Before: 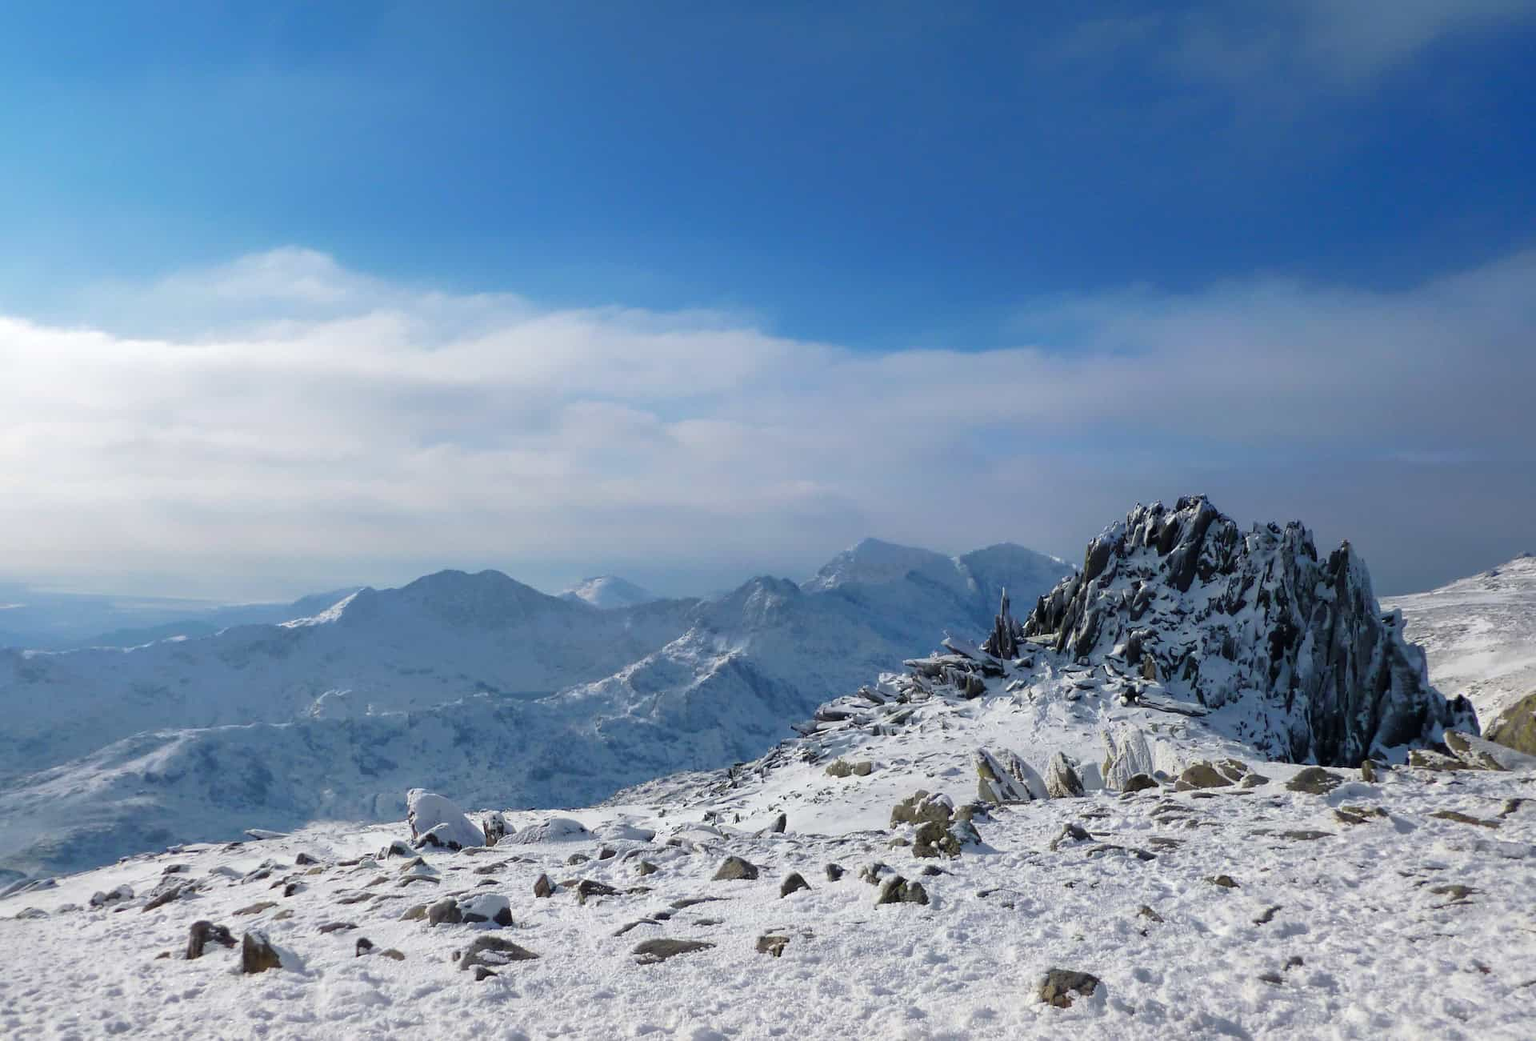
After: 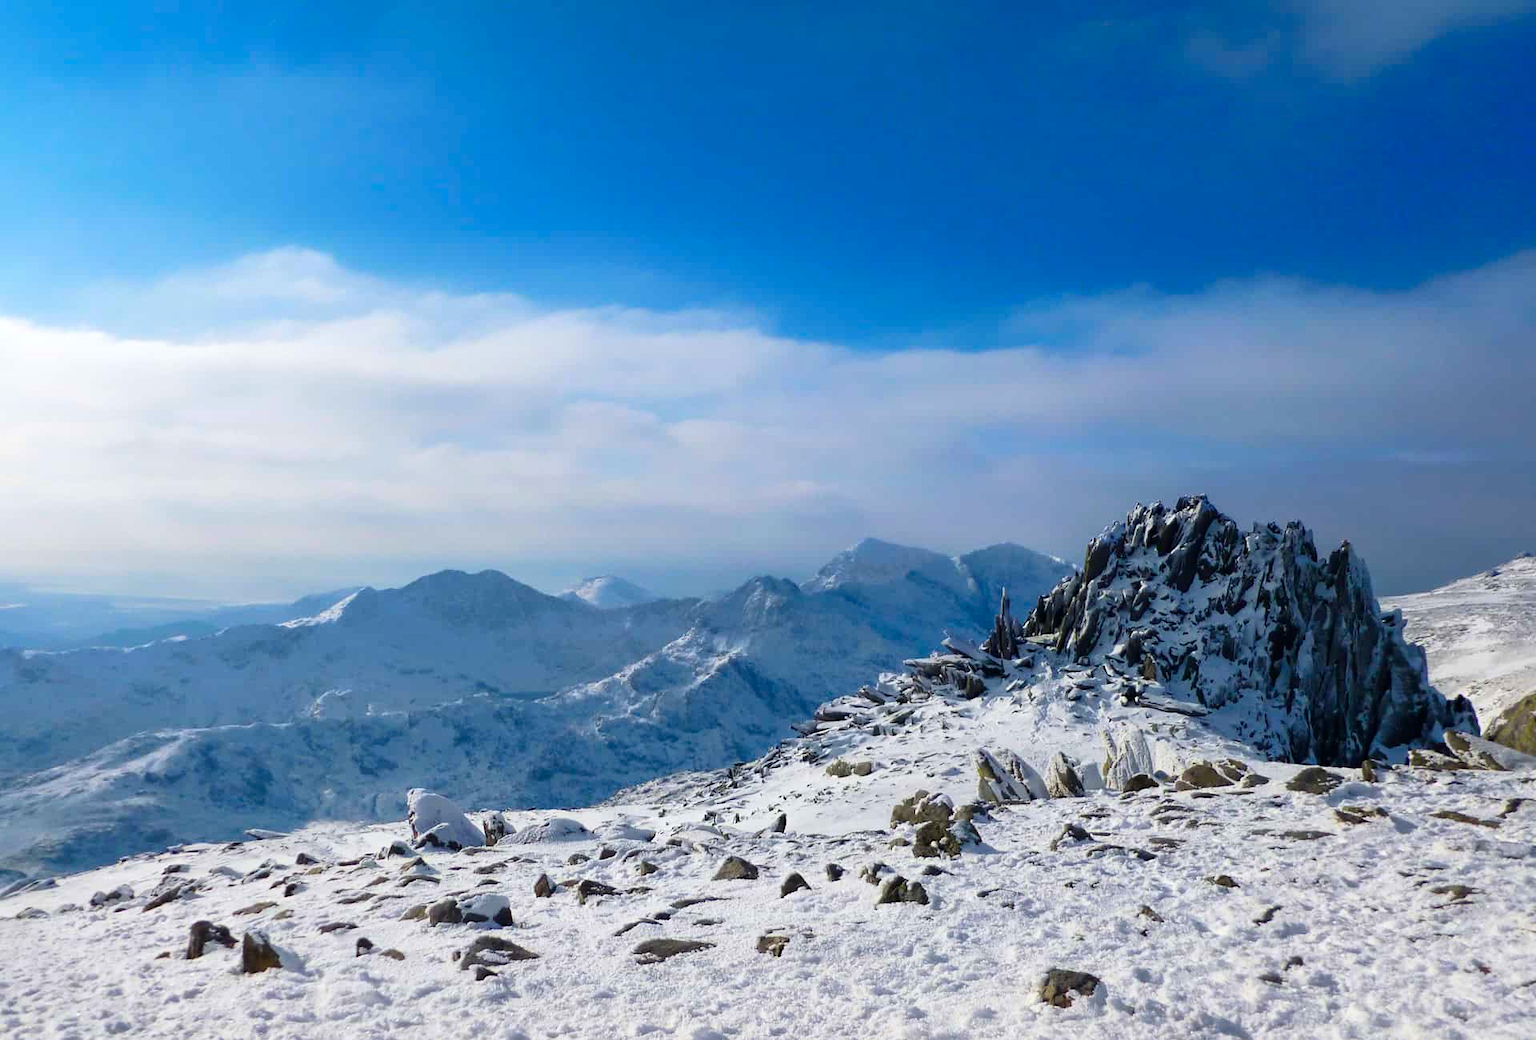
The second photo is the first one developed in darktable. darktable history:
contrast brightness saturation: contrast 0.172, saturation 0.306
